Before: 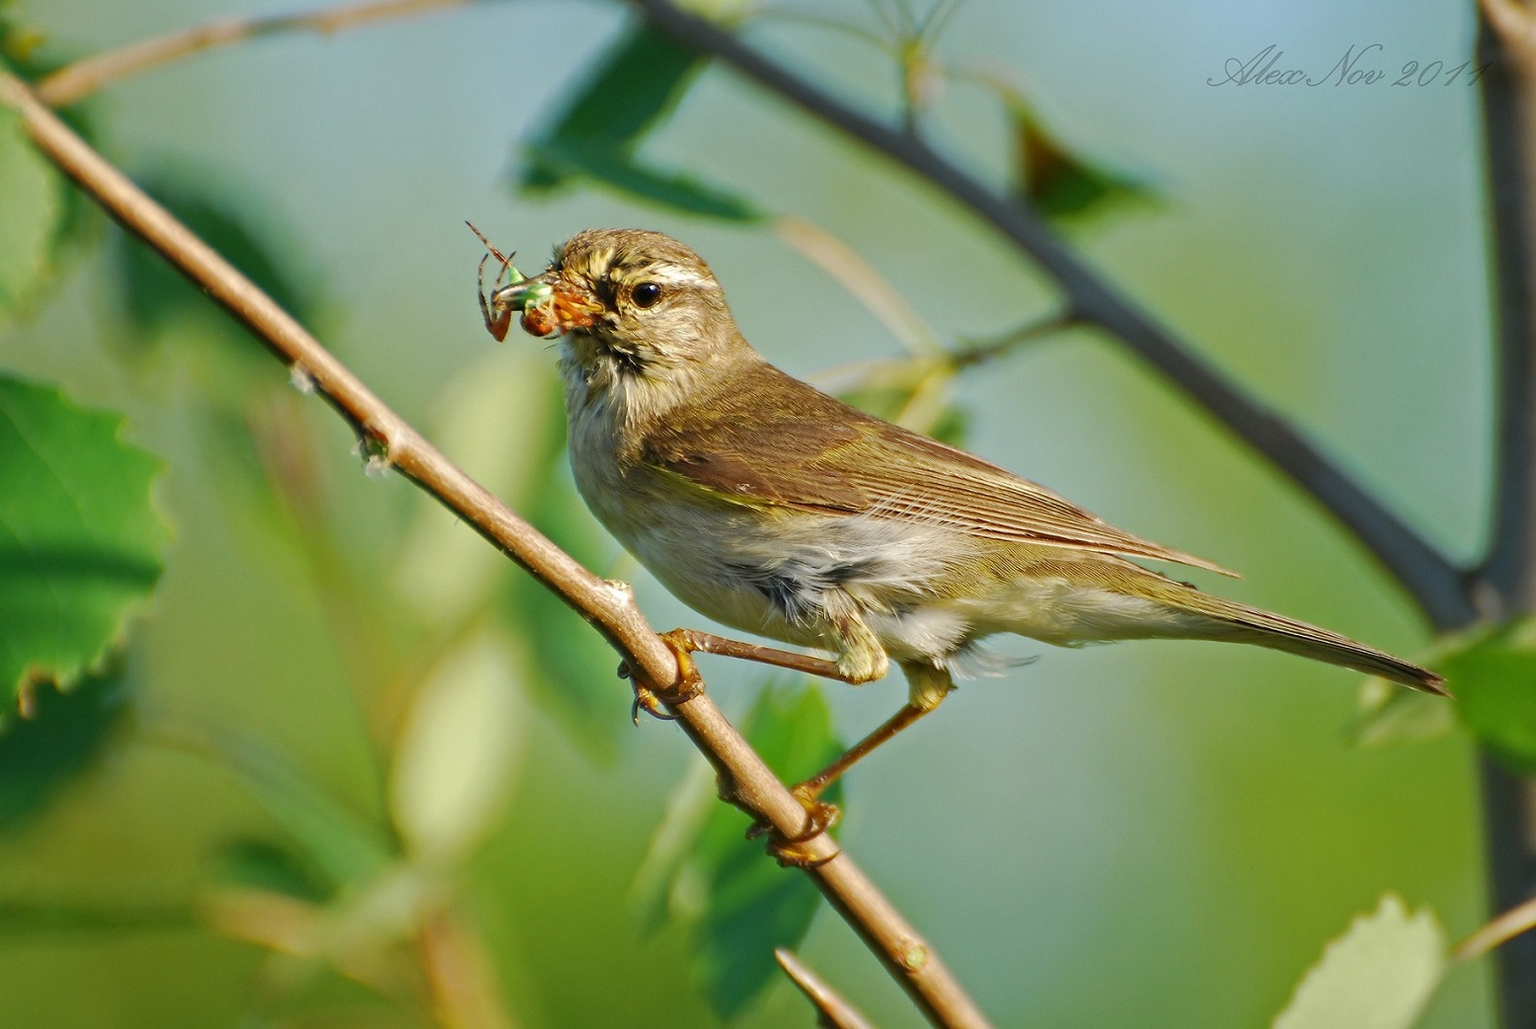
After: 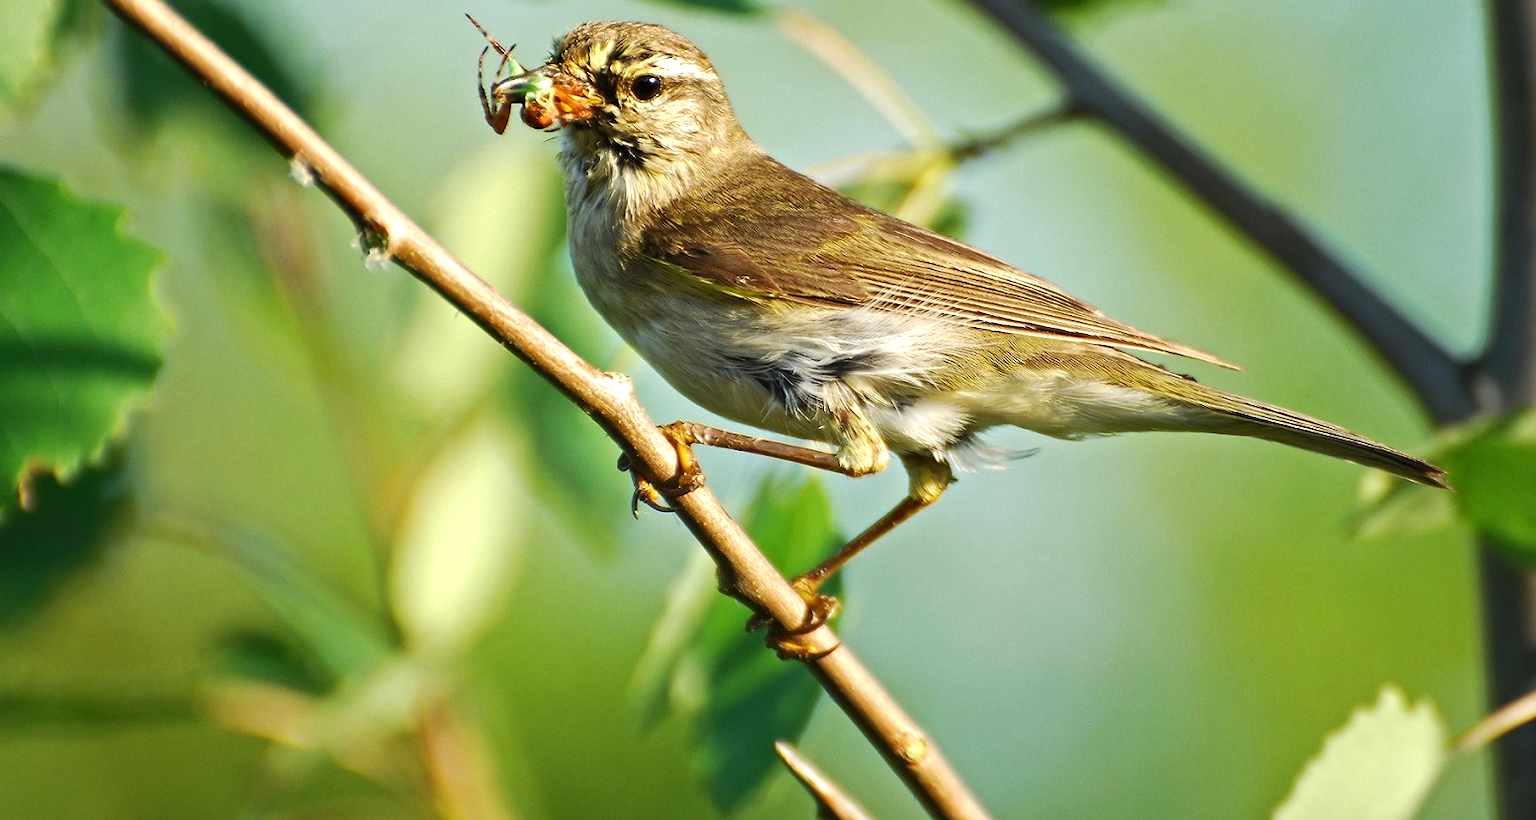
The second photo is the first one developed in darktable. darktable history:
tone equalizer: -8 EV -0.779 EV, -7 EV -0.67 EV, -6 EV -0.586 EV, -5 EV -0.402 EV, -3 EV 0.391 EV, -2 EV 0.6 EV, -1 EV 0.699 EV, +0 EV 0.766 EV, edges refinement/feathering 500, mask exposure compensation -1.57 EV, preserve details no
crop and rotate: top 20.172%
